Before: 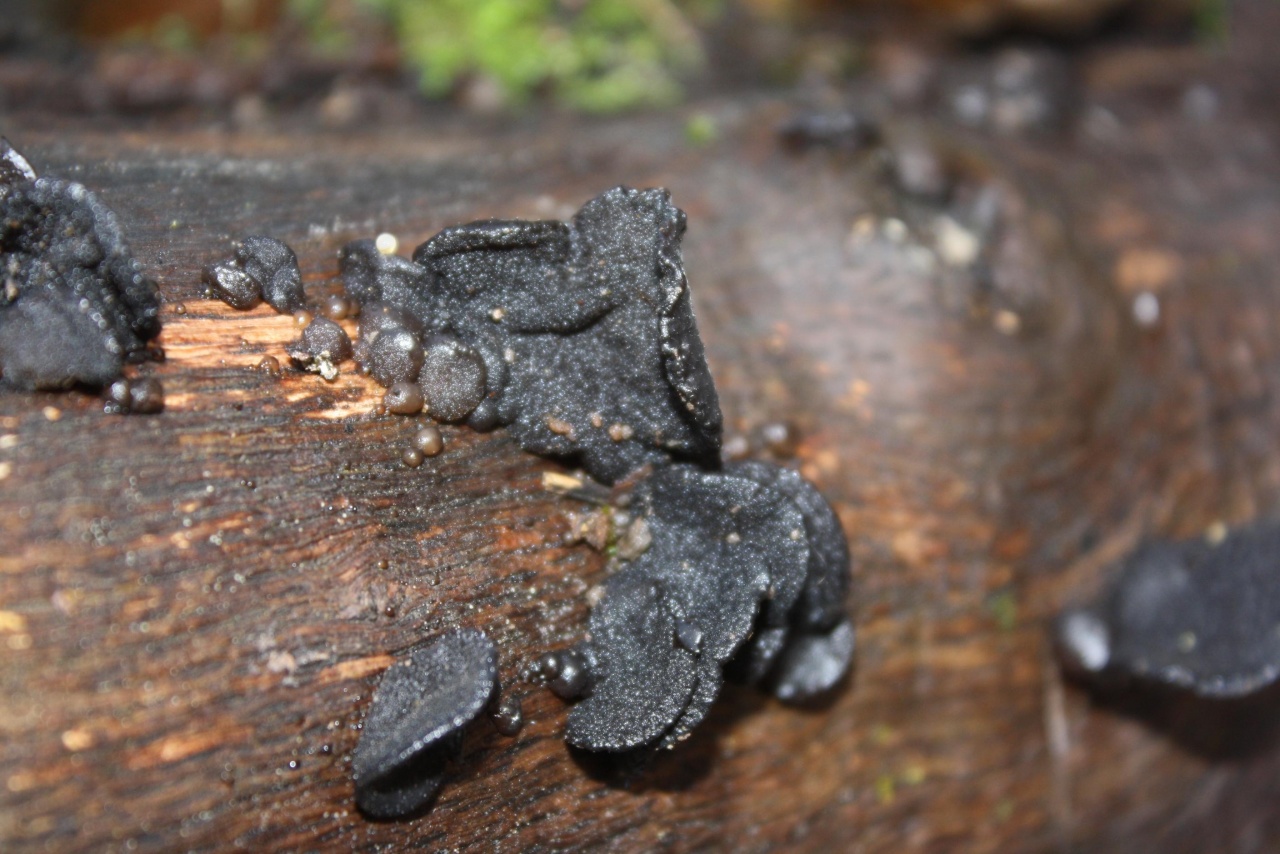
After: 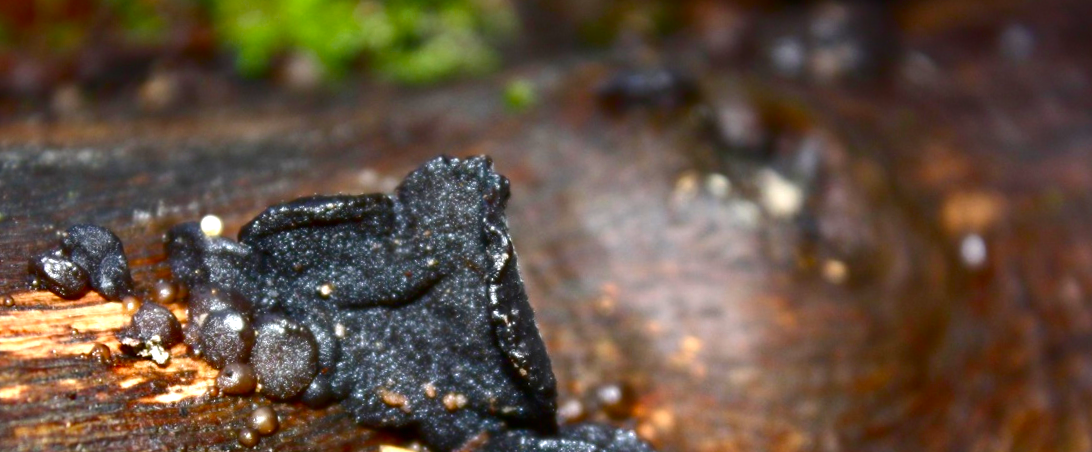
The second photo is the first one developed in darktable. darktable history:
graduated density: rotation -0.352°, offset 57.64
exposure: exposure 0.127 EV, compensate highlight preservation false
color balance rgb: linear chroma grading › shadows -2.2%, linear chroma grading › highlights -15%, linear chroma grading › global chroma -10%, linear chroma grading › mid-tones -10%, perceptual saturation grading › global saturation 45%, perceptual saturation grading › highlights -50%, perceptual saturation grading › shadows 30%, perceptual brilliance grading › global brilliance 18%, global vibrance 45%
crop and rotate: left 11.812%, bottom 42.776%
rotate and perspective: rotation -3°, crop left 0.031, crop right 0.968, crop top 0.07, crop bottom 0.93
contrast brightness saturation: contrast 0.1, brightness -0.26, saturation 0.14
